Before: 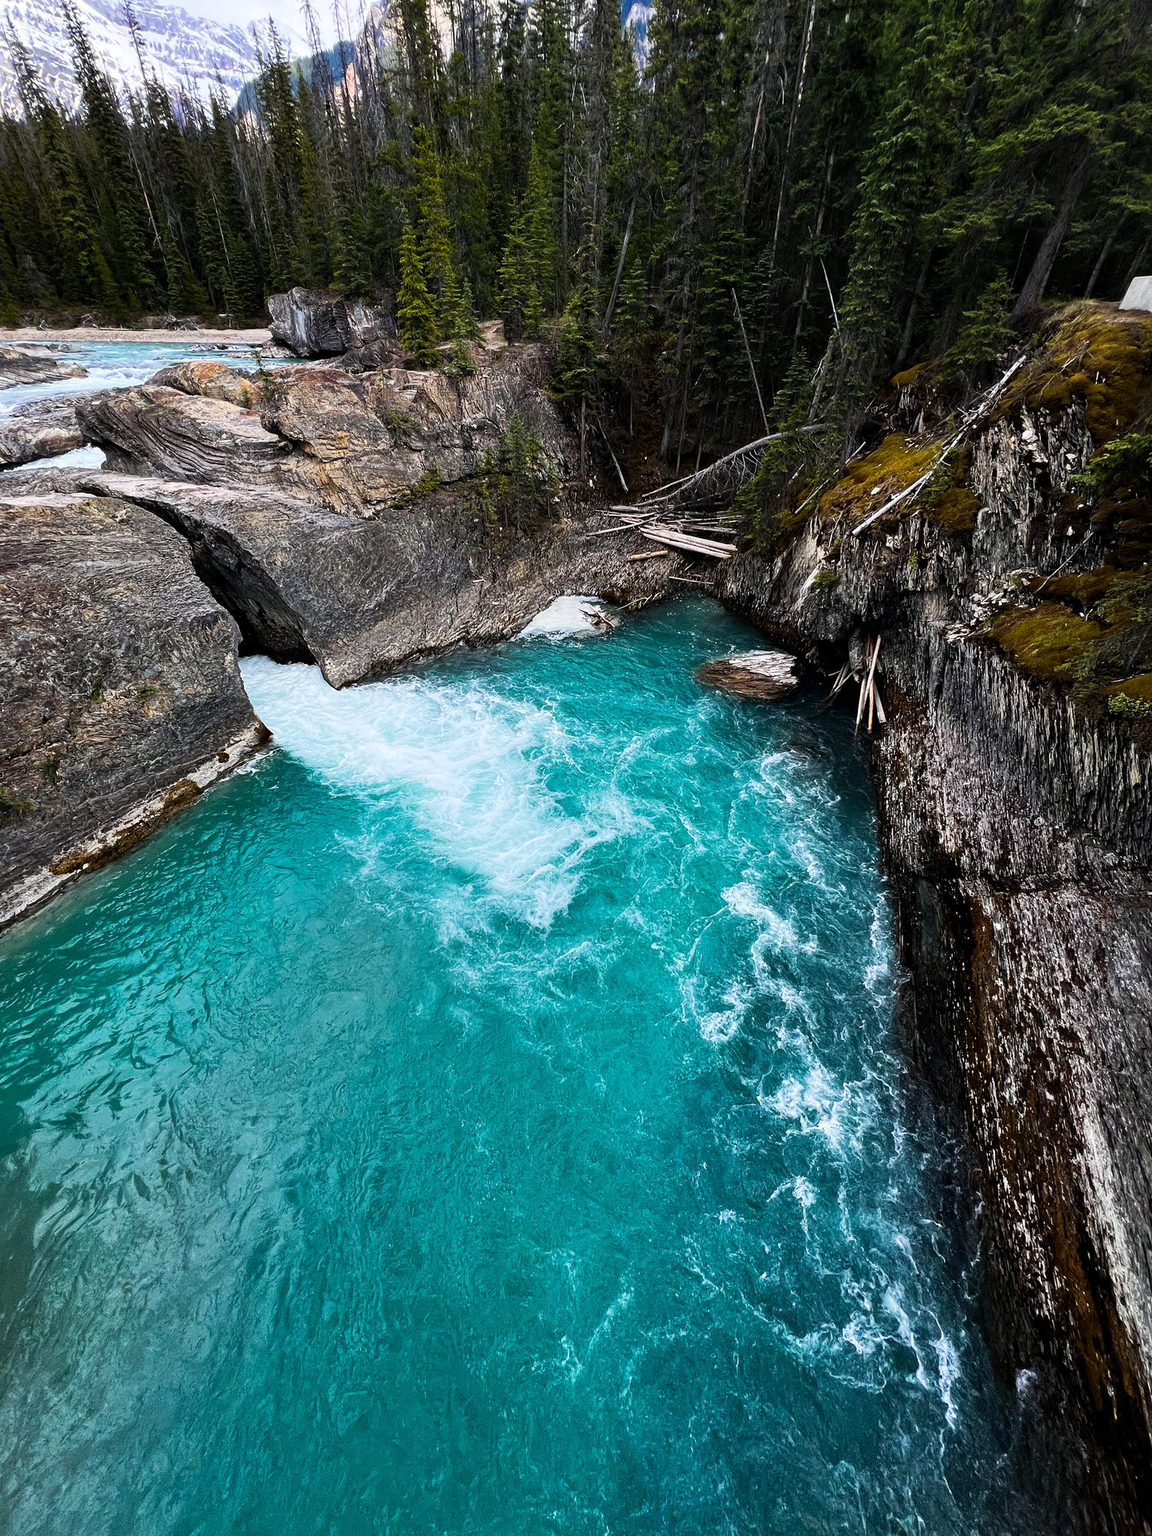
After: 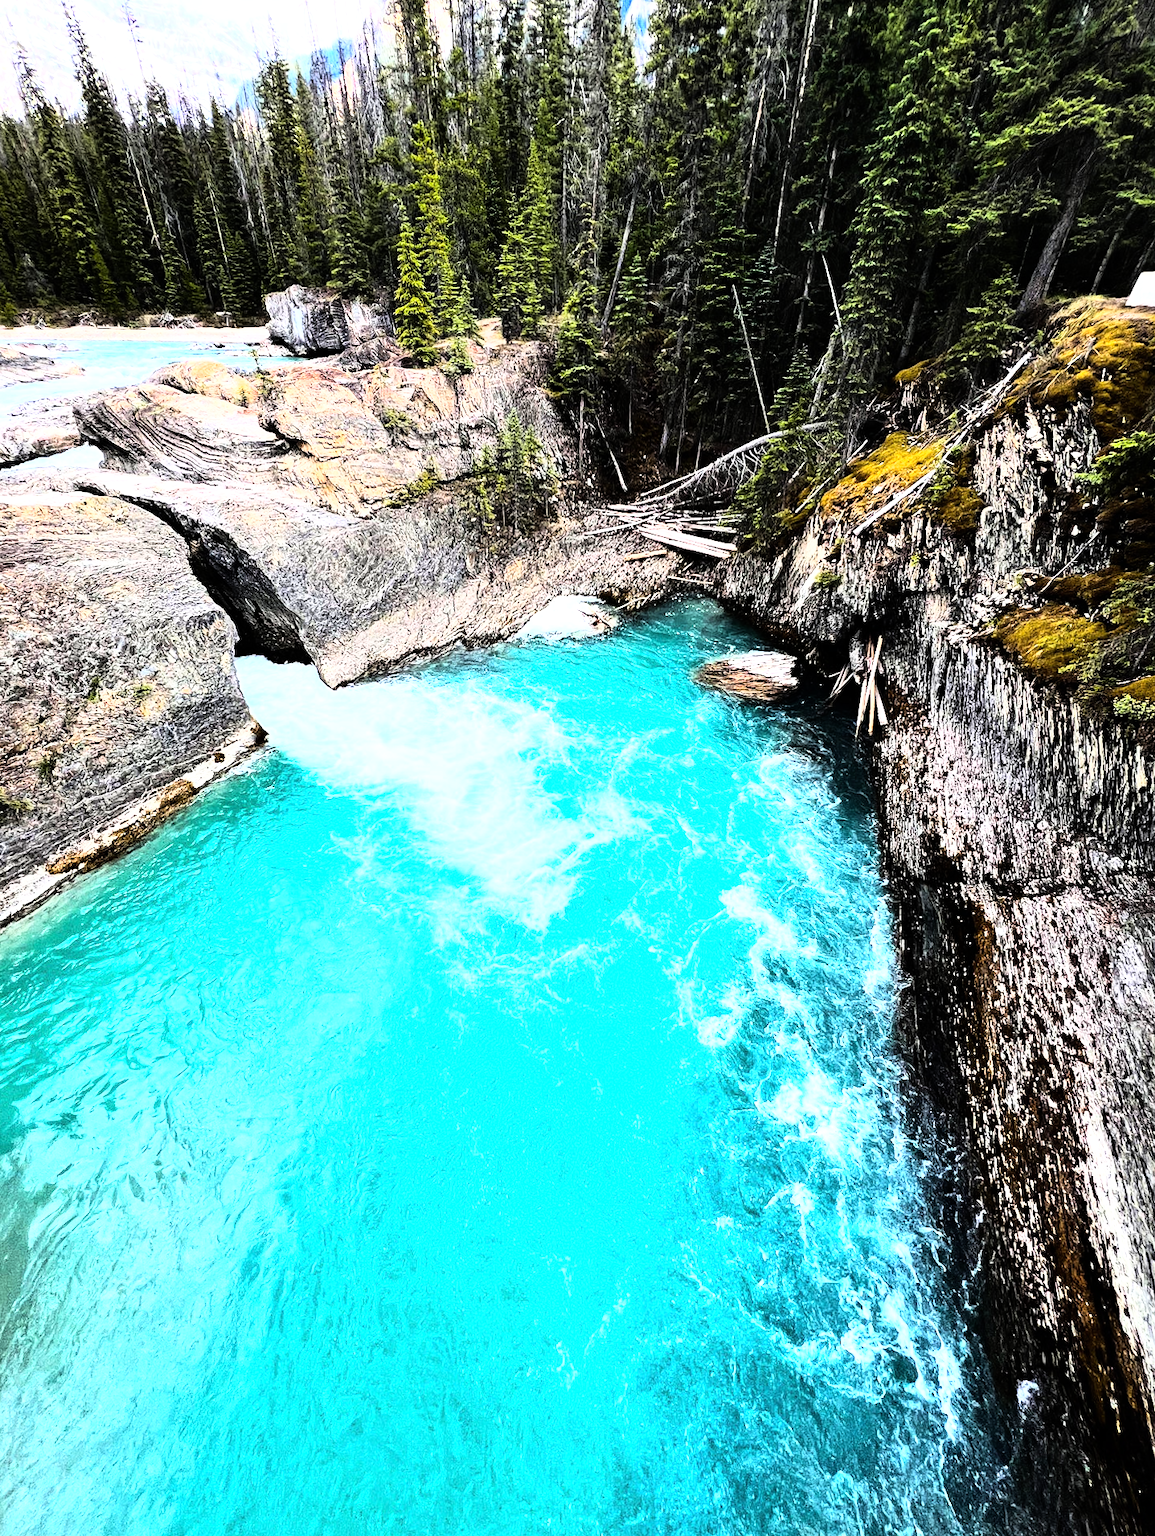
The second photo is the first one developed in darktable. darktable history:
exposure: black level correction 0, exposure 1.1 EV, compensate exposure bias true, compensate highlight preservation false
rotate and perspective: rotation 0.192°, lens shift (horizontal) -0.015, crop left 0.005, crop right 0.996, crop top 0.006, crop bottom 0.99
rgb curve: curves: ch0 [(0, 0) (0.21, 0.15) (0.24, 0.21) (0.5, 0.75) (0.75, 0.96) (0.89, 0.99) (1, 1)]; ch1 [(0, 0.02) (0.21, 0.13) (0.25, 0.2) (0.5, 0.67) (0.75, 0.9) (0.89, 0.97) (1, 1)]; ch2 [(0, 0.02) (0.21, 0.13) (0.25, 0.2) (0.5, 0.67) (0.75, 0.9) (0.89, 0.97) (1, 1)], compensate middle gray true
